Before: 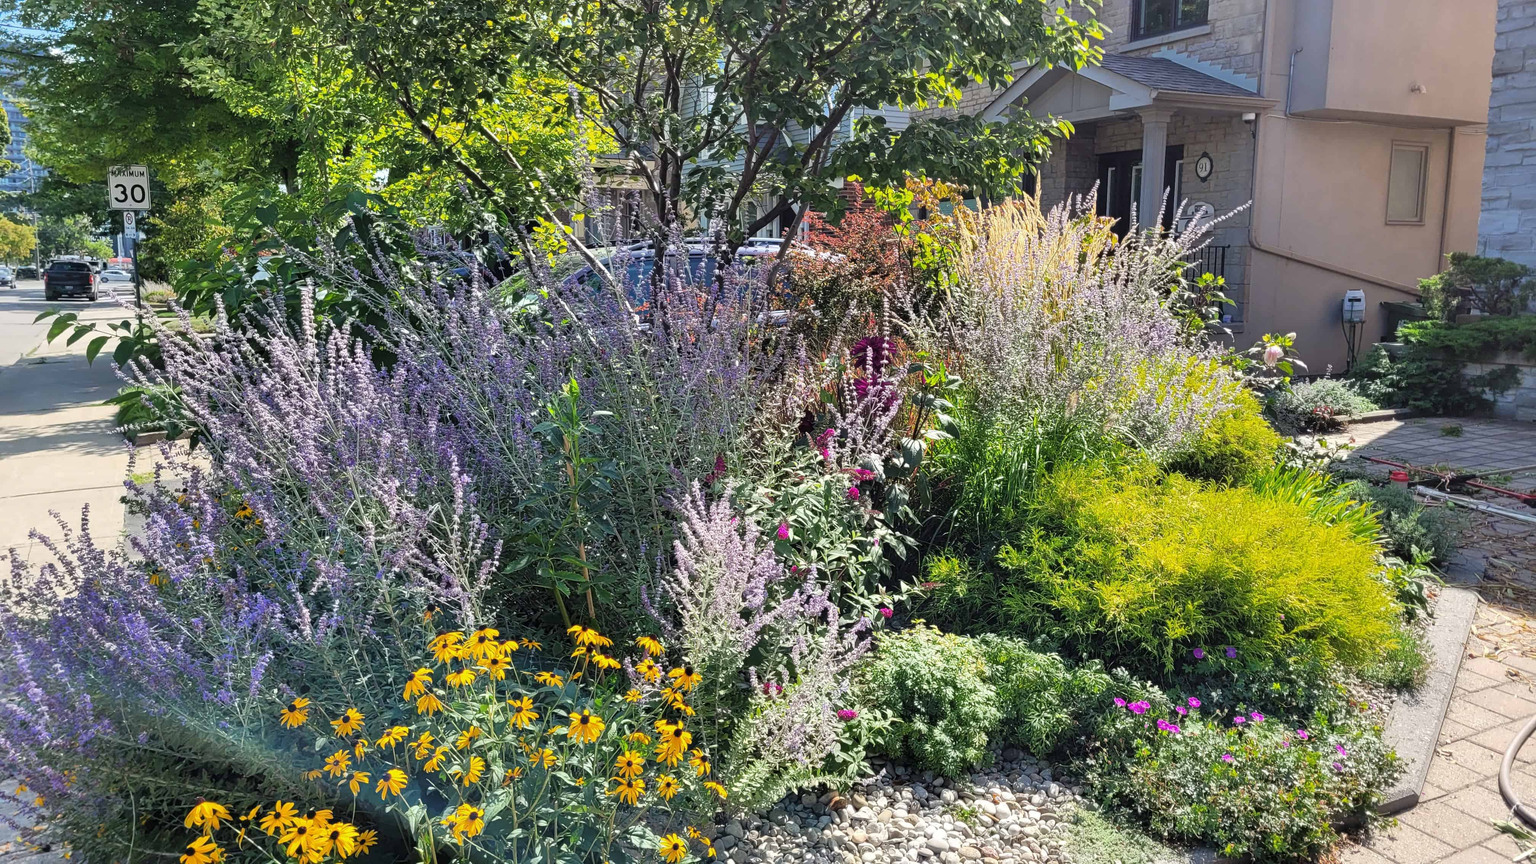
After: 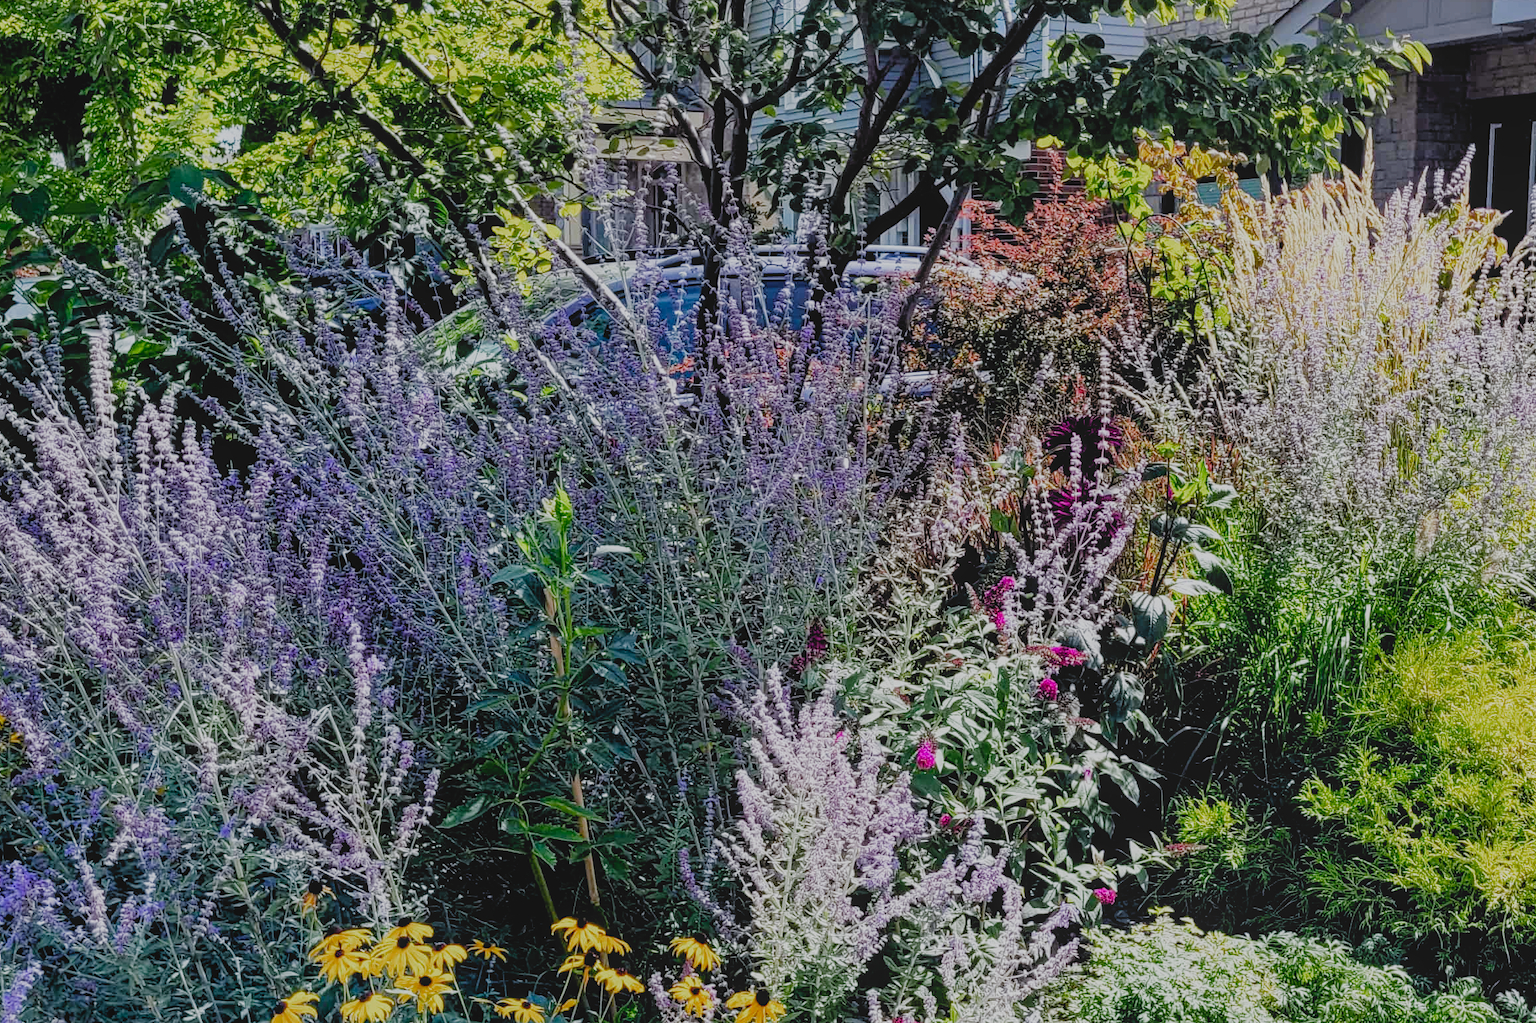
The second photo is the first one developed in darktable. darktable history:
filmic rgb: black relative exposure -3.86 EV, white relative exposure 3.48 EV, hardness 2.65, contrast 1.104, add noise in highlights 0, preserve chrominance no, color science v3 (2019), use custom middle-gray values true, iterations of high-quality reconstruction 0, contrast in highlights soft
local contrast: highlights 45%, shadows 4%, detail 99%
crop: left 16.257%, top 11.194%, right 26.084%, bottom 20.468%
color calibration: illuminant as shot in camera, x 0.358, y 0.373, temperature 4628.91 K
